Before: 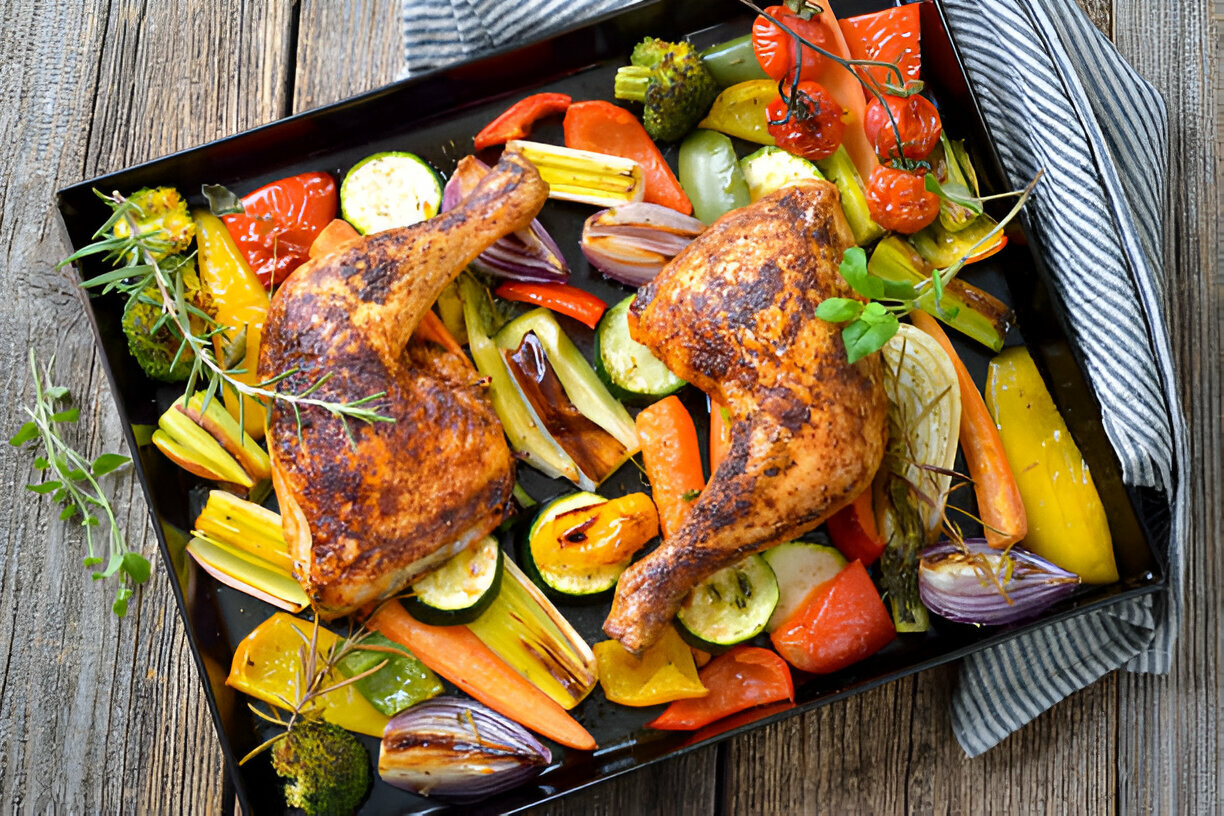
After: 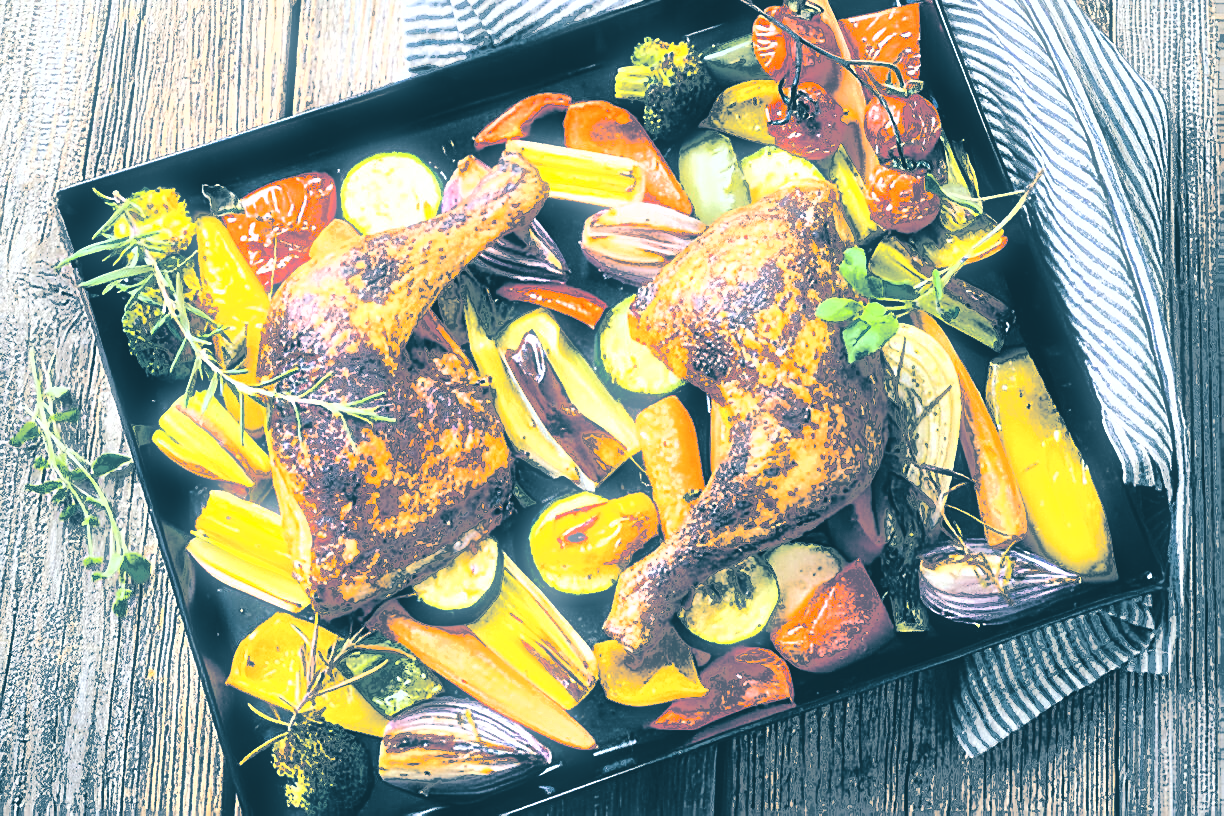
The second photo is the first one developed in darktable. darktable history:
bloom: size 3%, threshold 100%, strength 0%
exposure: exposure 1 EV, compensate highlight preservation false
split-toning: shadows › hue 212.4°, balance -70
sharpen: on, module defaults
fill light: exposure -0.73 EV, center 0.69, width 2.2
base curve: curves: ch0 [(0, 0.024) (0.055, 0.065) (0.121, 0.166) (0.236, 0.319) (0.693, 0.726) (1, 1)], preserve colors none
